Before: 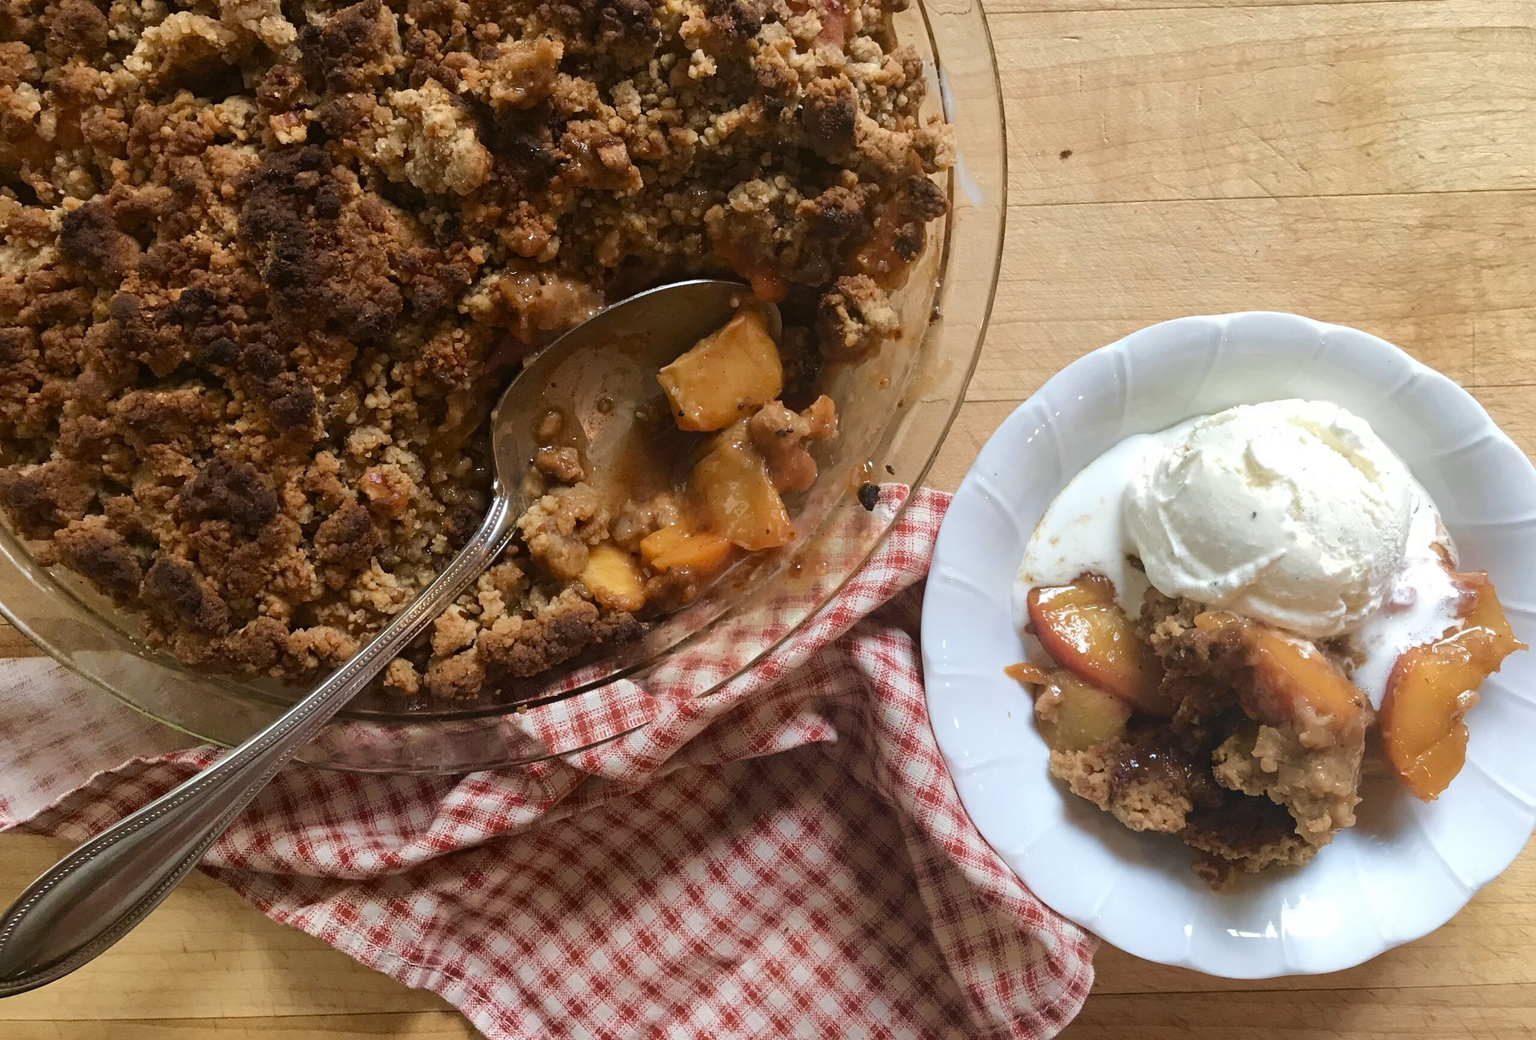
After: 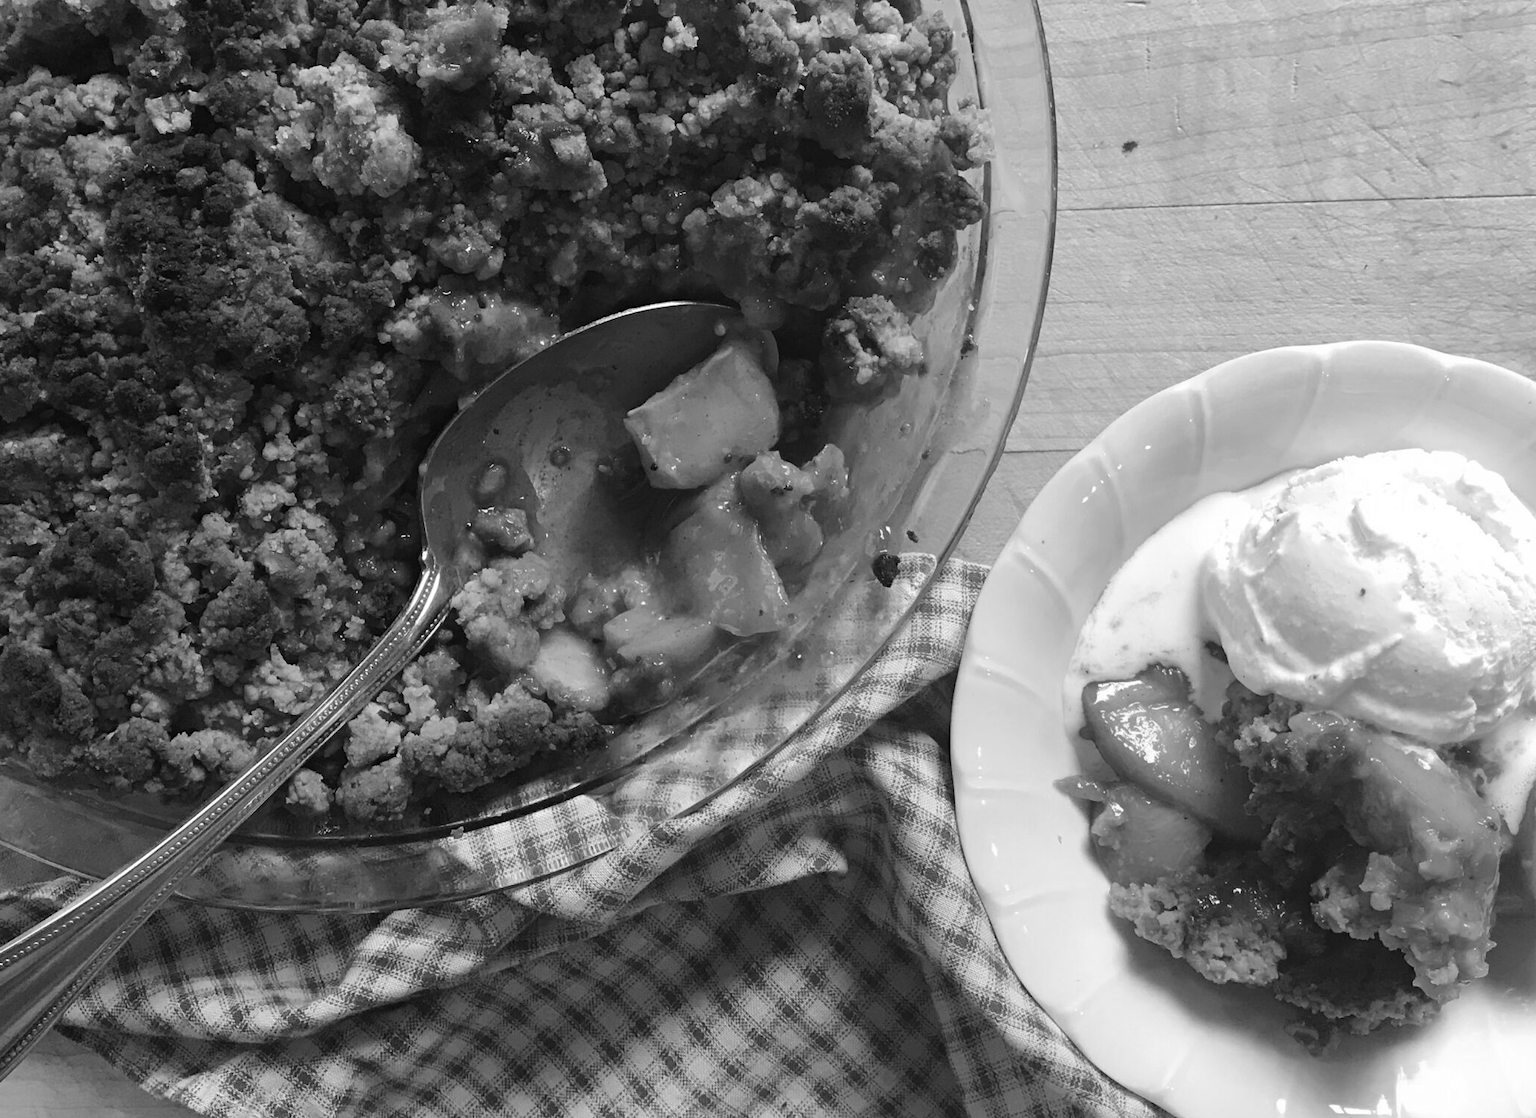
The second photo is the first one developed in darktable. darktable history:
monochrome: on, module defaults
crop: left 9.929%, top 3.475%, right 9.188%, bottom 9.529%
